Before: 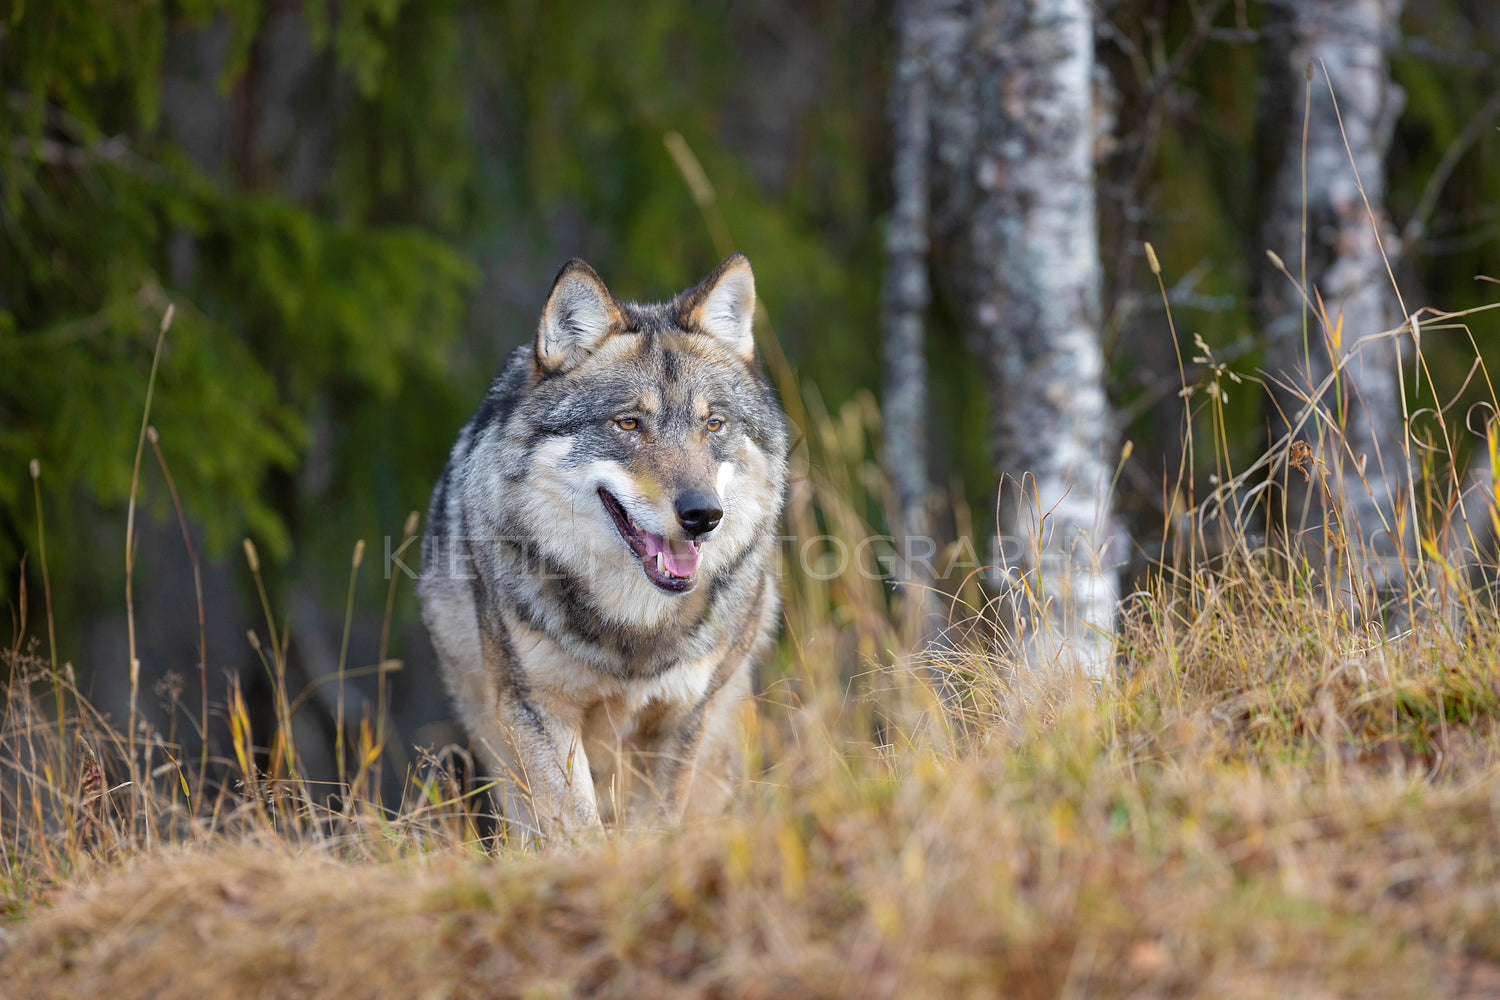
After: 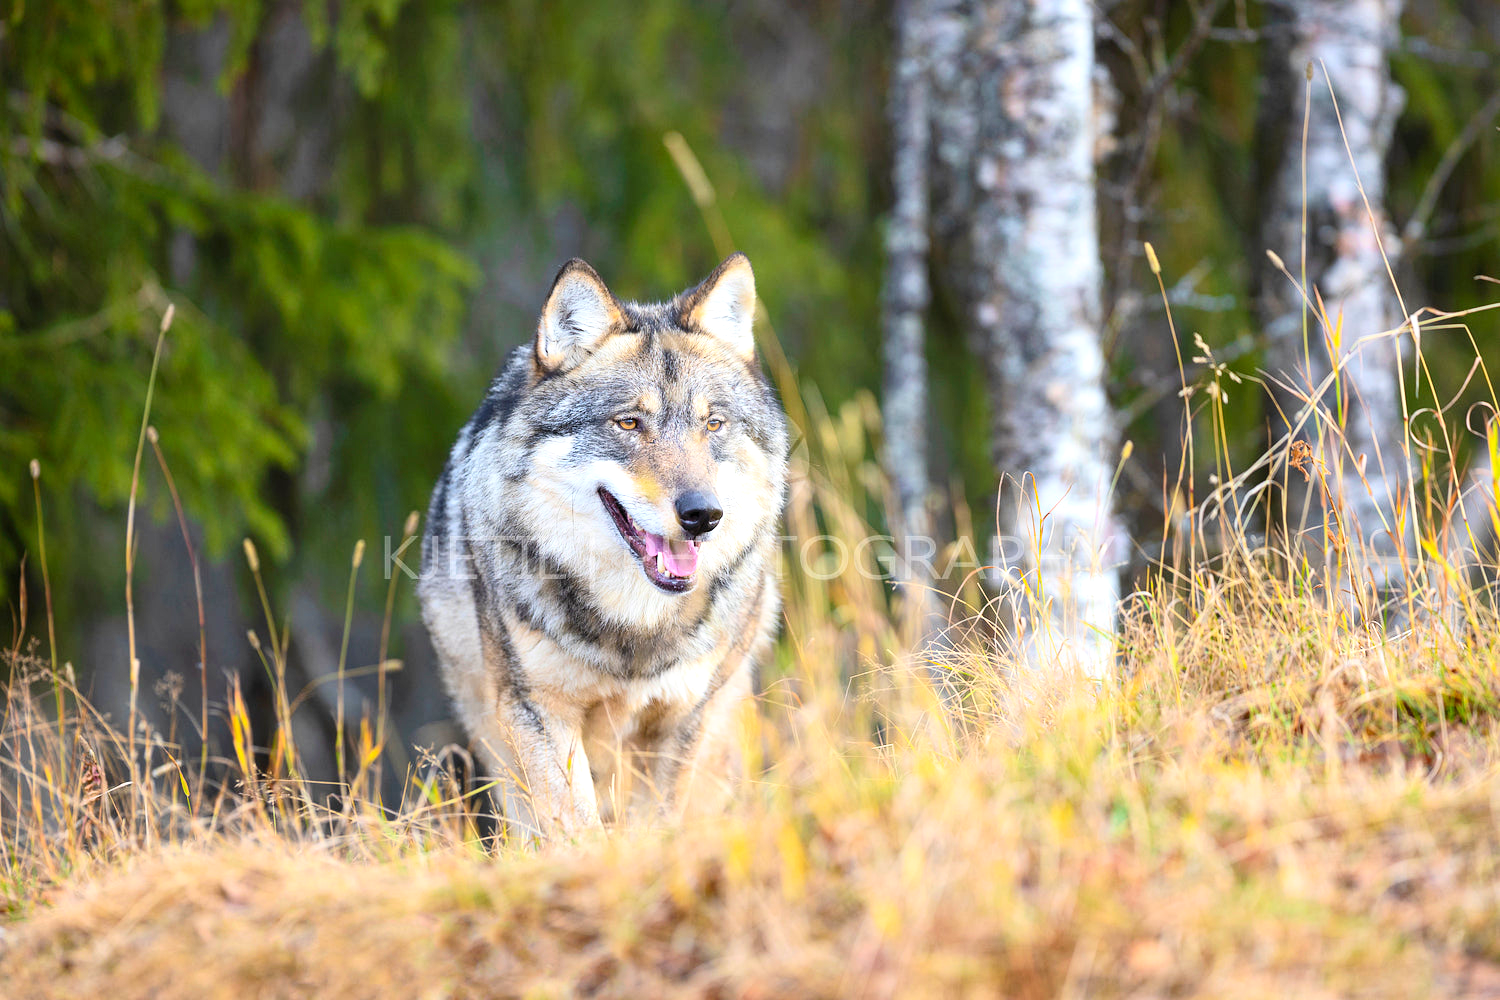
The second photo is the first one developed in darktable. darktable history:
contrast brightness saturation: contrast 0.2, brightness 0.16, saturation 0.22
exposure: exposure 0.6 EV, compensate highlight preservation false
